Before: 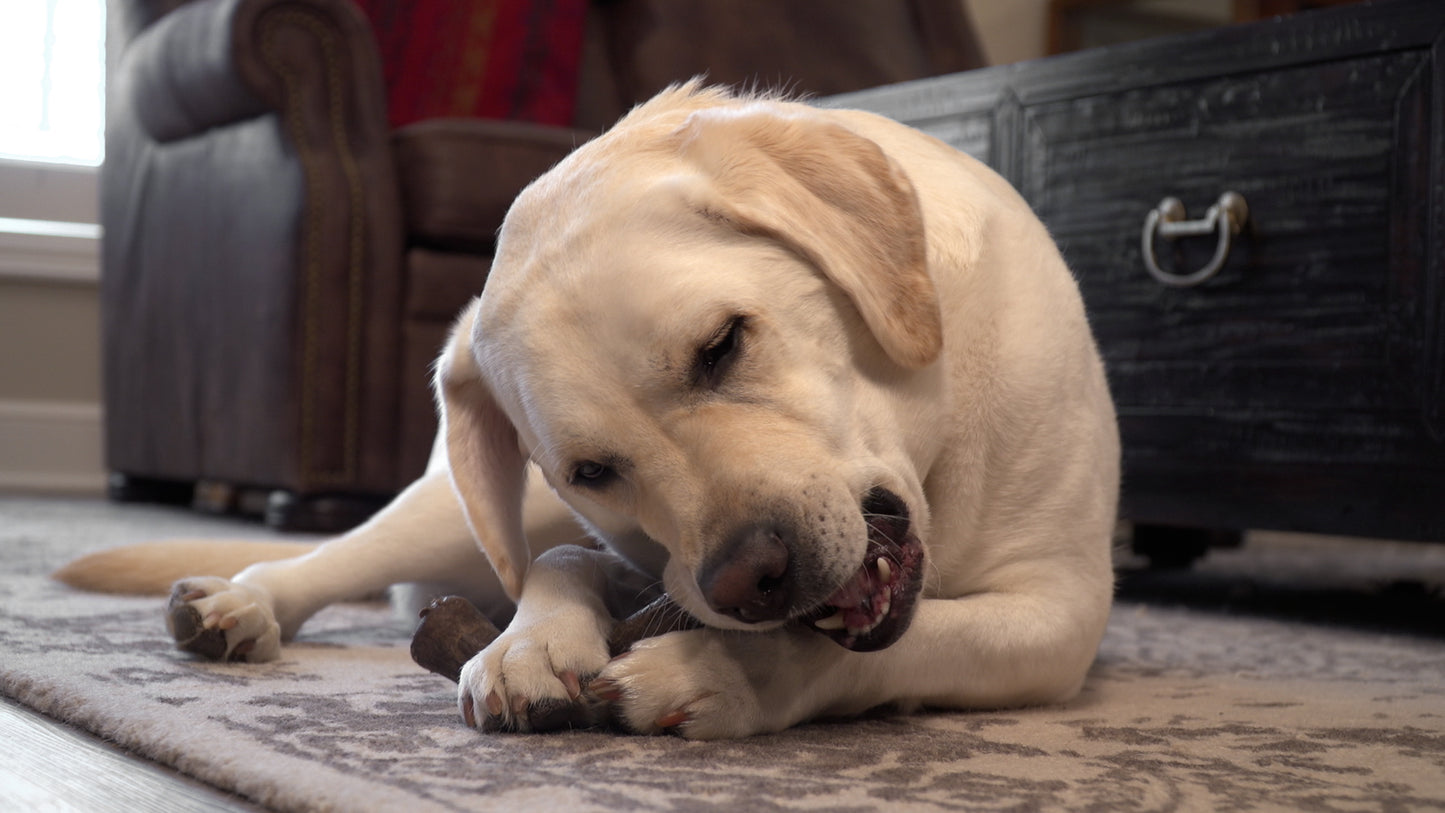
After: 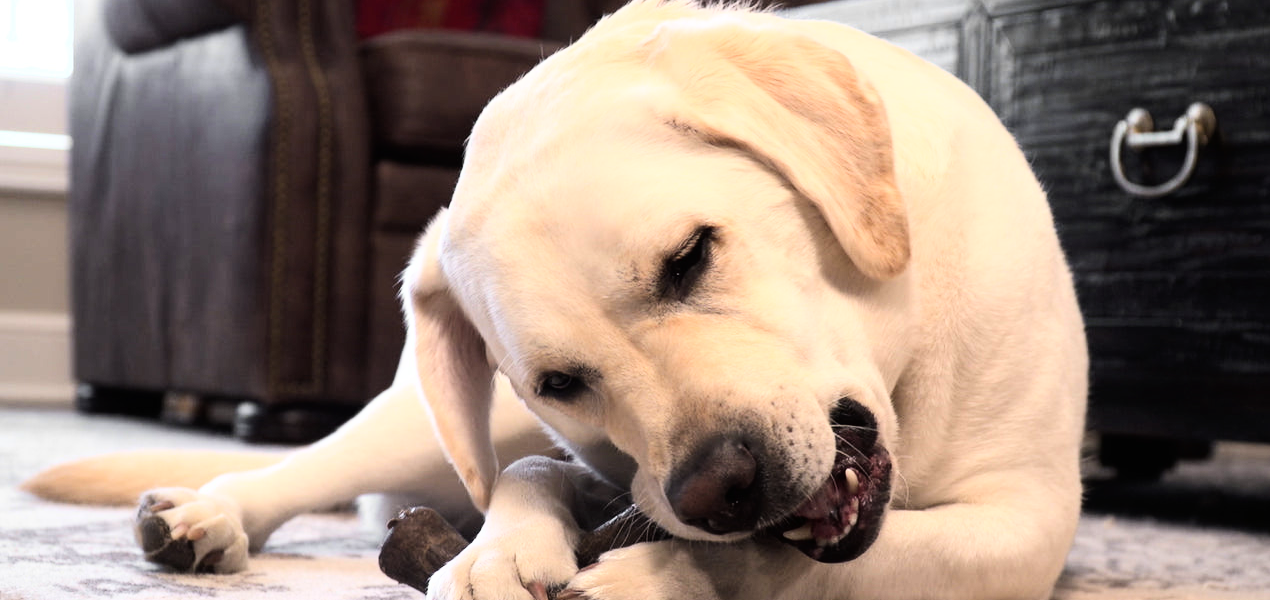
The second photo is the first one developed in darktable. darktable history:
base curve: curves: ch0 [(0, 0) (0.007, 0.004) (0.027, 0.03) (0.046, 0.07) (0.207, 0.54) (0.442, 0.872) (0.673, 0.972) (1, 1)]
crop and rotate: left 2.284%, top 11.036%, right 9.761%, bottom 15.077%
